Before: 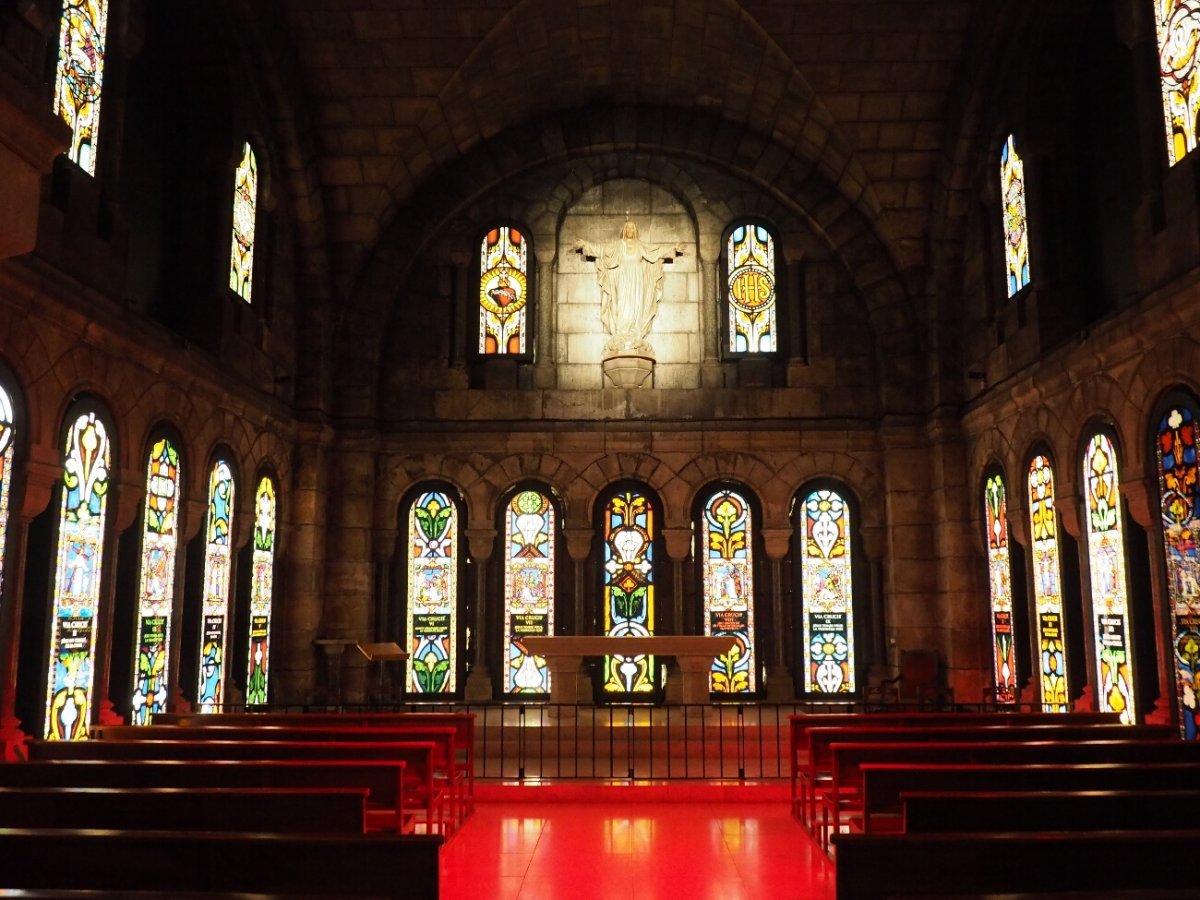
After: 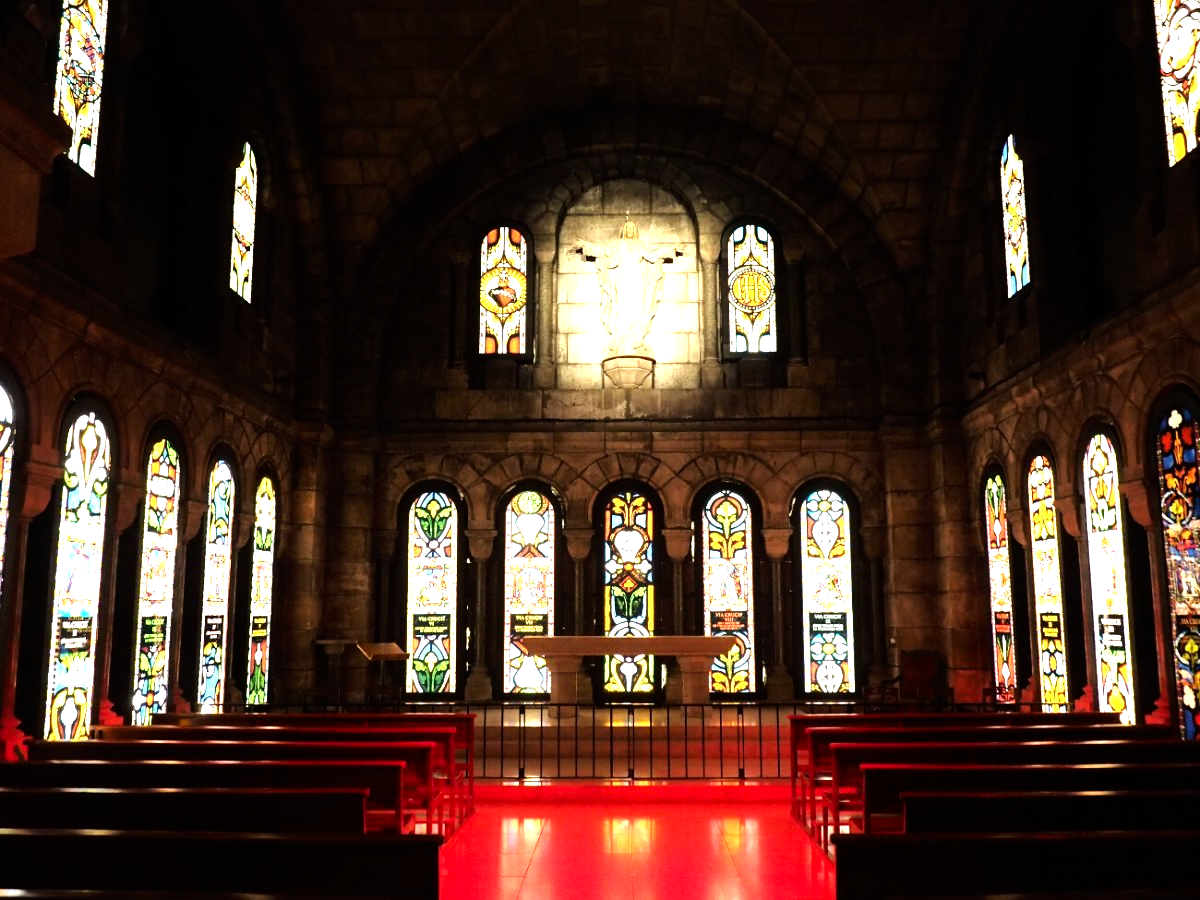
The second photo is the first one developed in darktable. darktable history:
contrast brightness saturation: contrast 0.027, brightness -0.031
tone equalizer: -8 EV -1.06 EV, -7 EV -1.04 EV, -6 EV -0.85 EV, -5 EV -0.61 EV, -3 EV 0.552 EV, -2 EV 0.882 EV, -1 EV 0.988 EV, +0 EV 1.06 EV, smoothing 1
